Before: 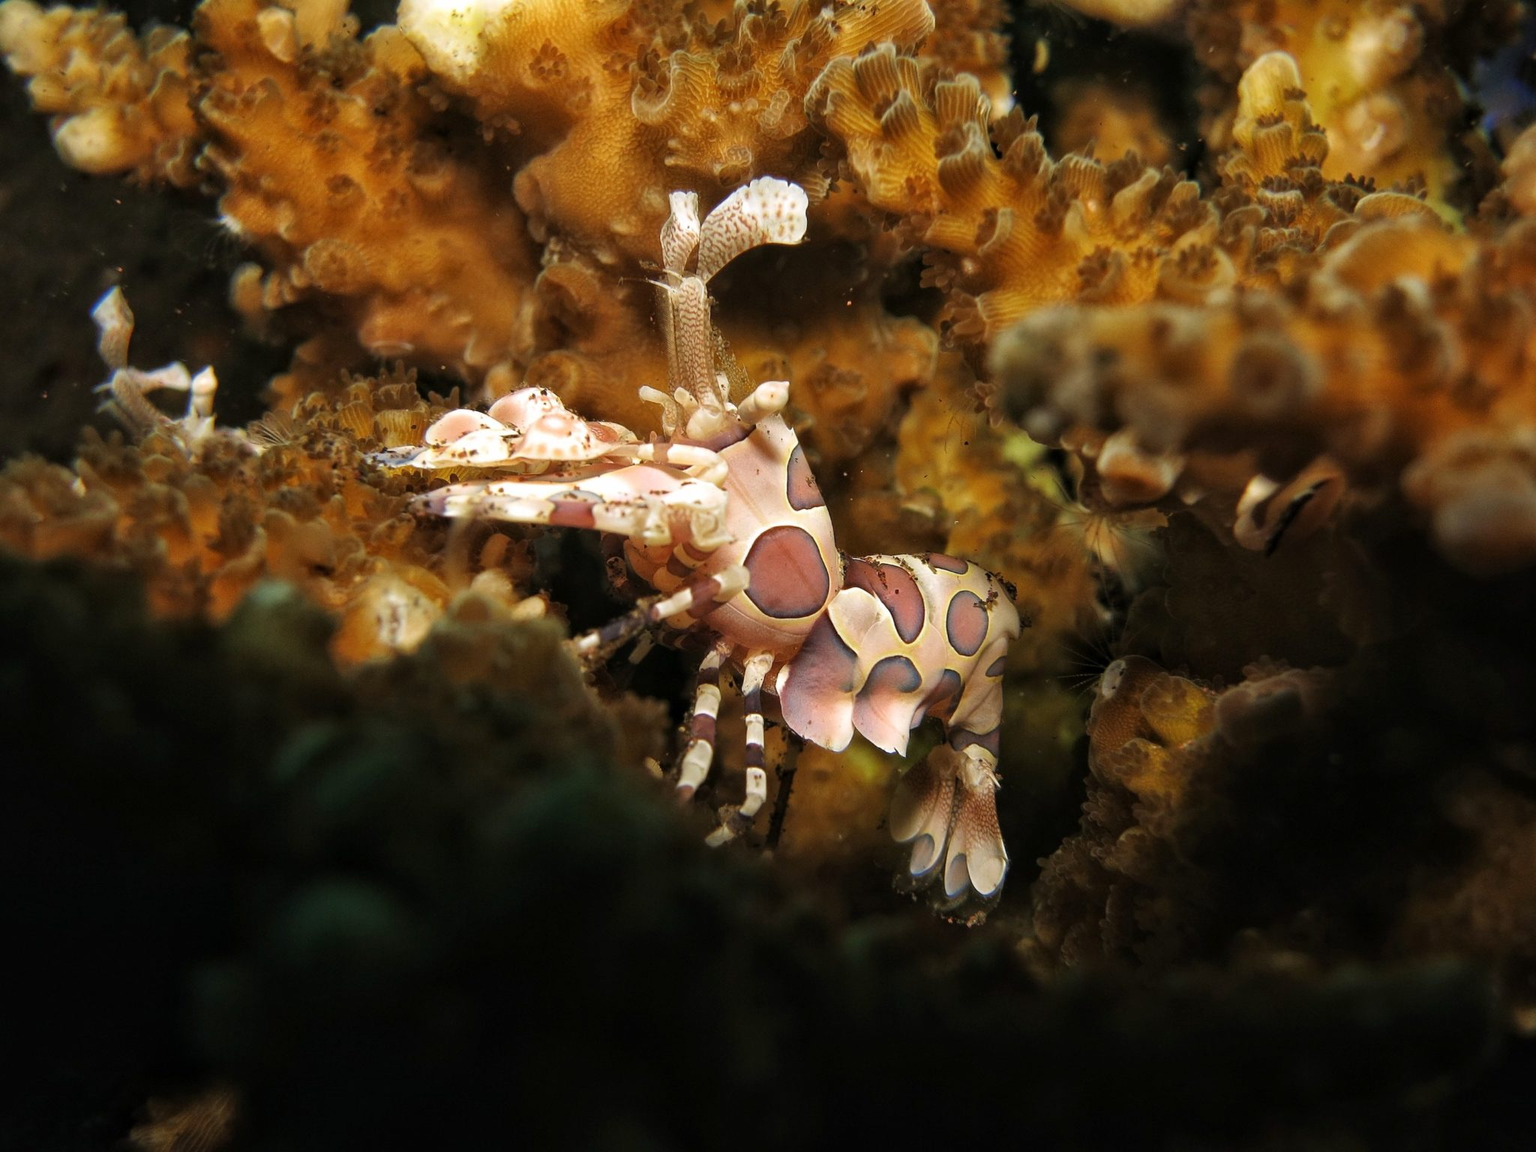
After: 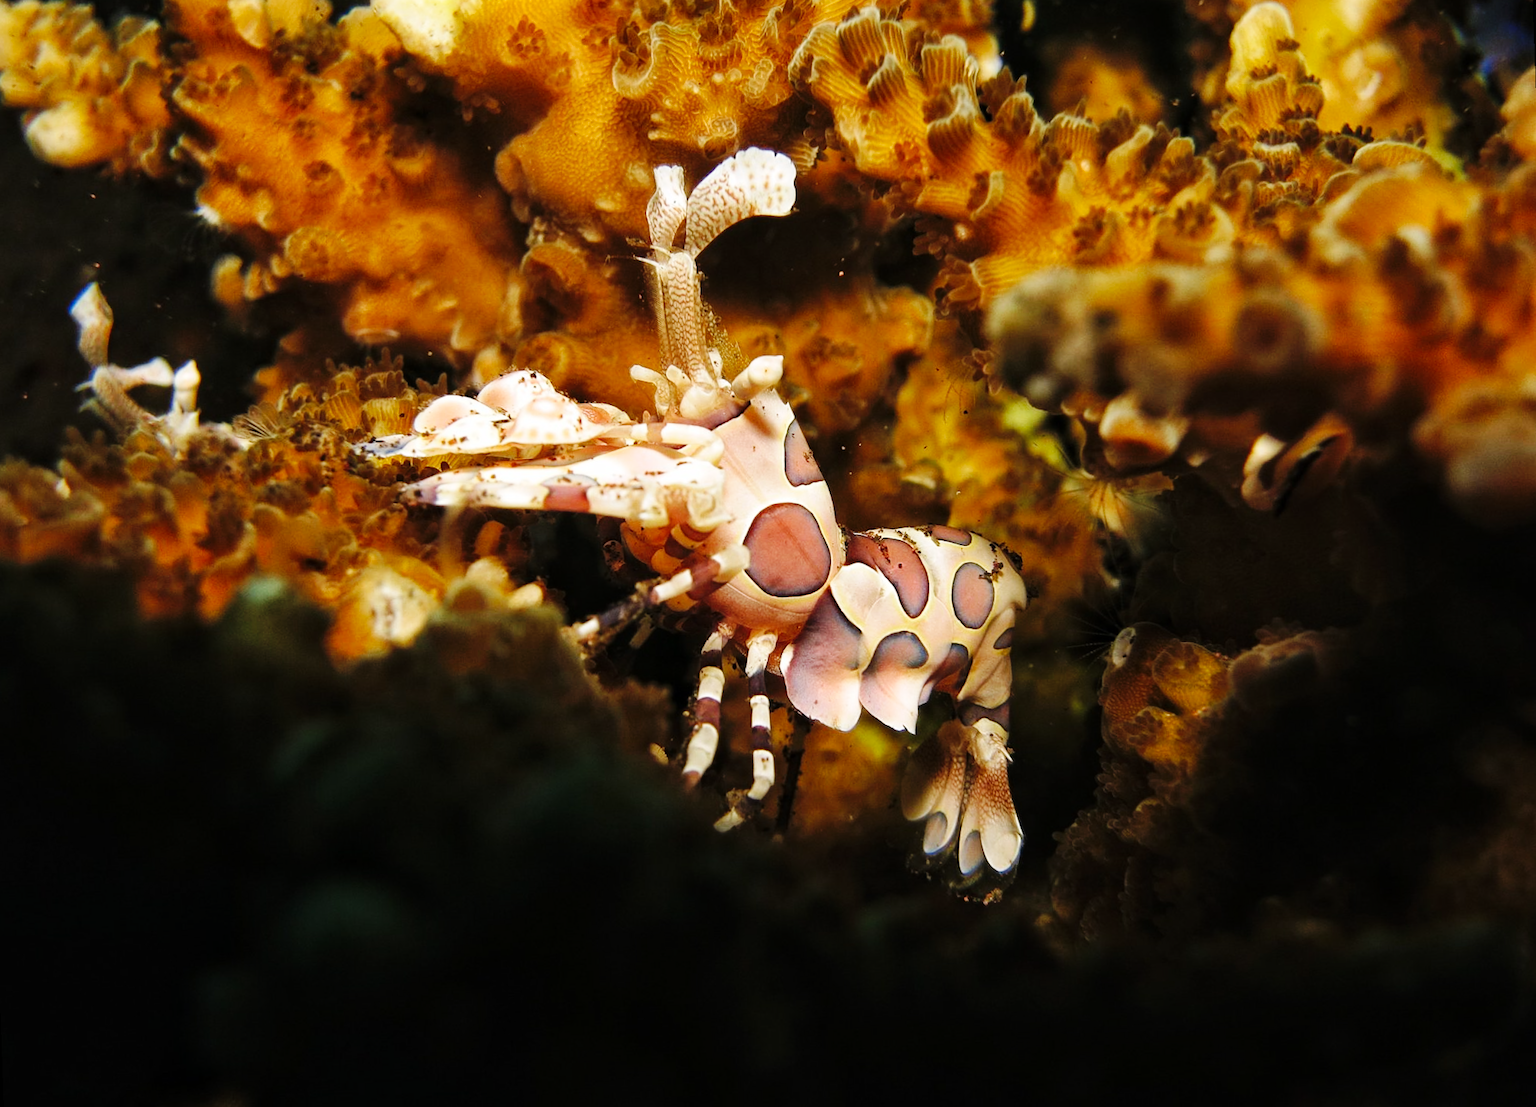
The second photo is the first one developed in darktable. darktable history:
base curve: curves: ch0 [(0, 0) (0.036, 0.025) (0.121, 0.166) (0.206, 0.329) (0.605, 0.79) (1, 1)], preserve colors none
rotate and perspective: rotation -2°, crop left 0.022, crop right 0.978, crop top 0.049, crop bottom 0.951
